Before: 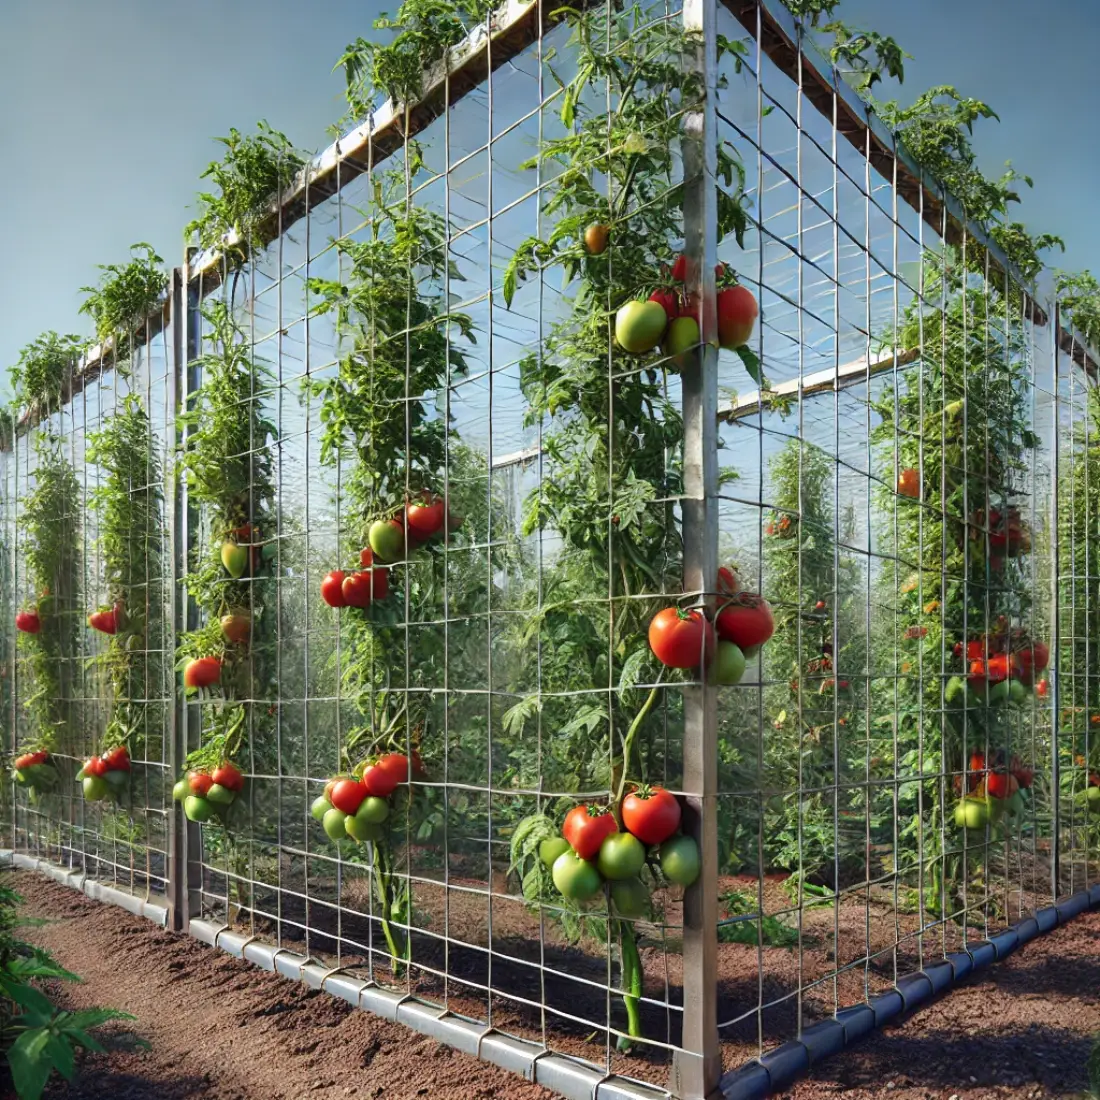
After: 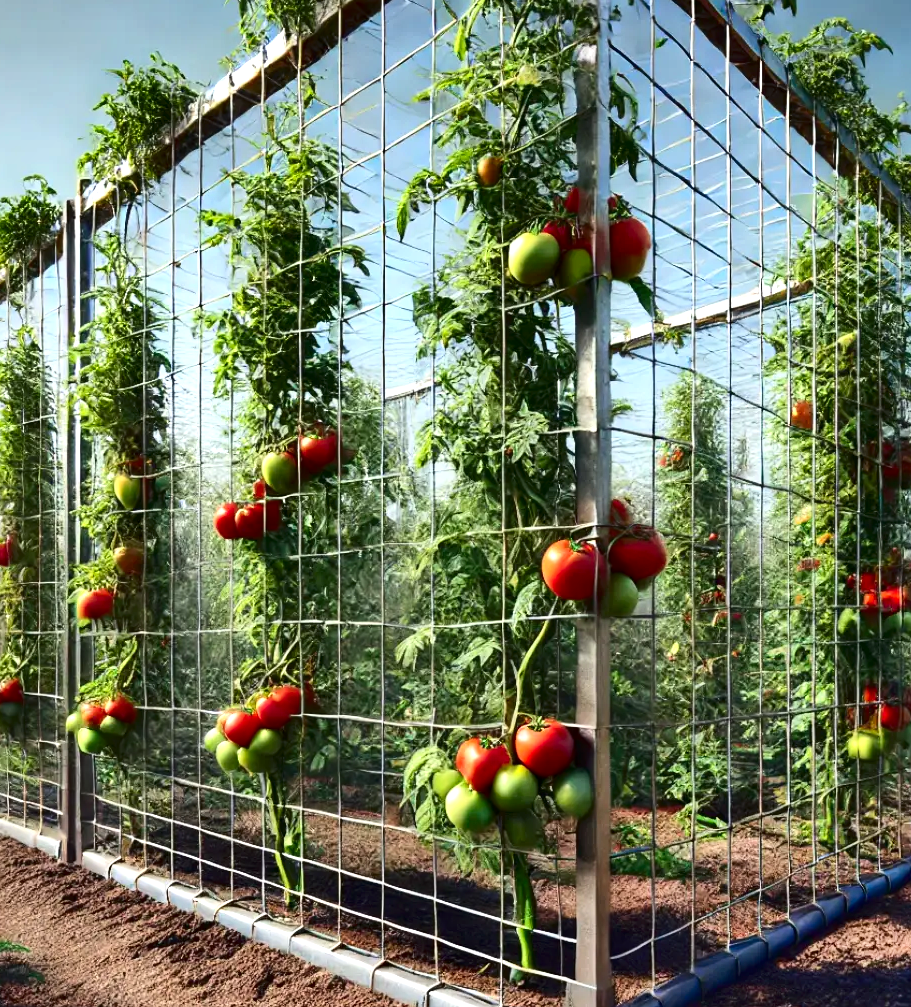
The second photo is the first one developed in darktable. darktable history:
crop: left 9.807%, top 6.259%, right 7.334%, bottom 2.177%
contrast brightness saturation: contrast 0.2, brightness -0.11, saturation 0.1
exposure: black level correction 0, exposure 0.5 EV, compensate exposure bias true, compensate highlight preservation false
shadows and highlights: soften with gaussian
